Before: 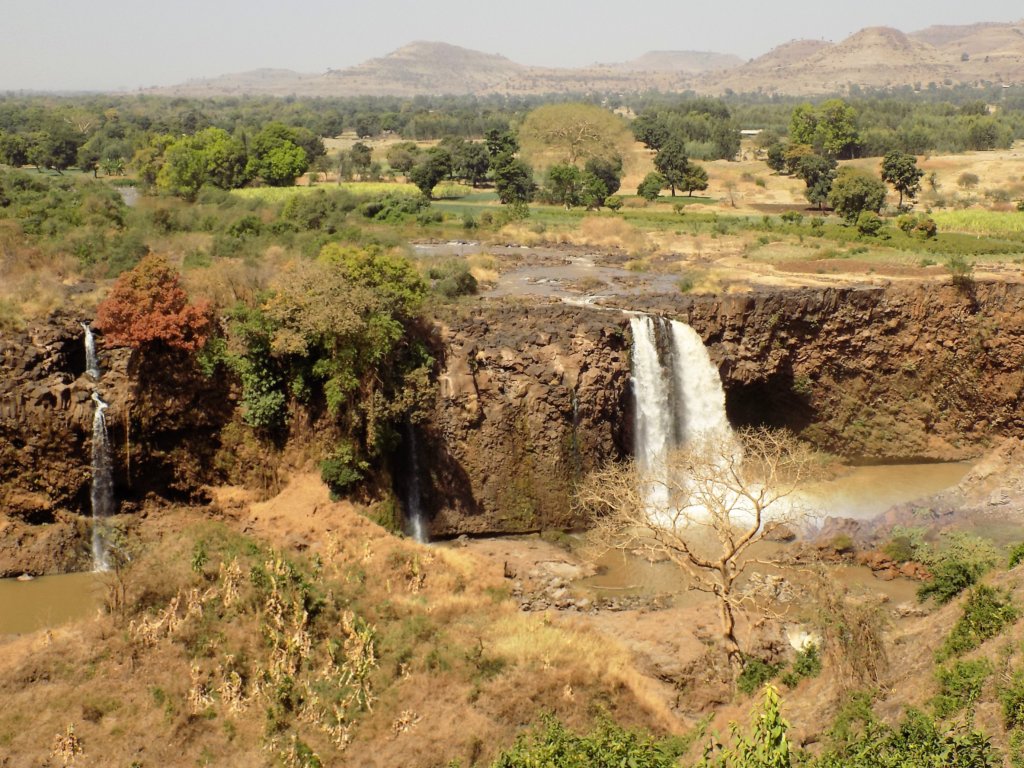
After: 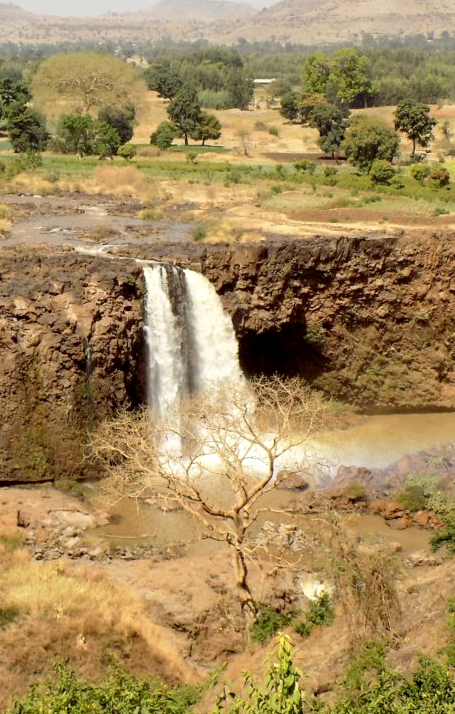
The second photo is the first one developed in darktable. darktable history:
crop: left 47.628%, top 6.643%, right 7.874%
exposure: black level correction 0.007, exposure 0.093 EV, compensate highlight preservation false
